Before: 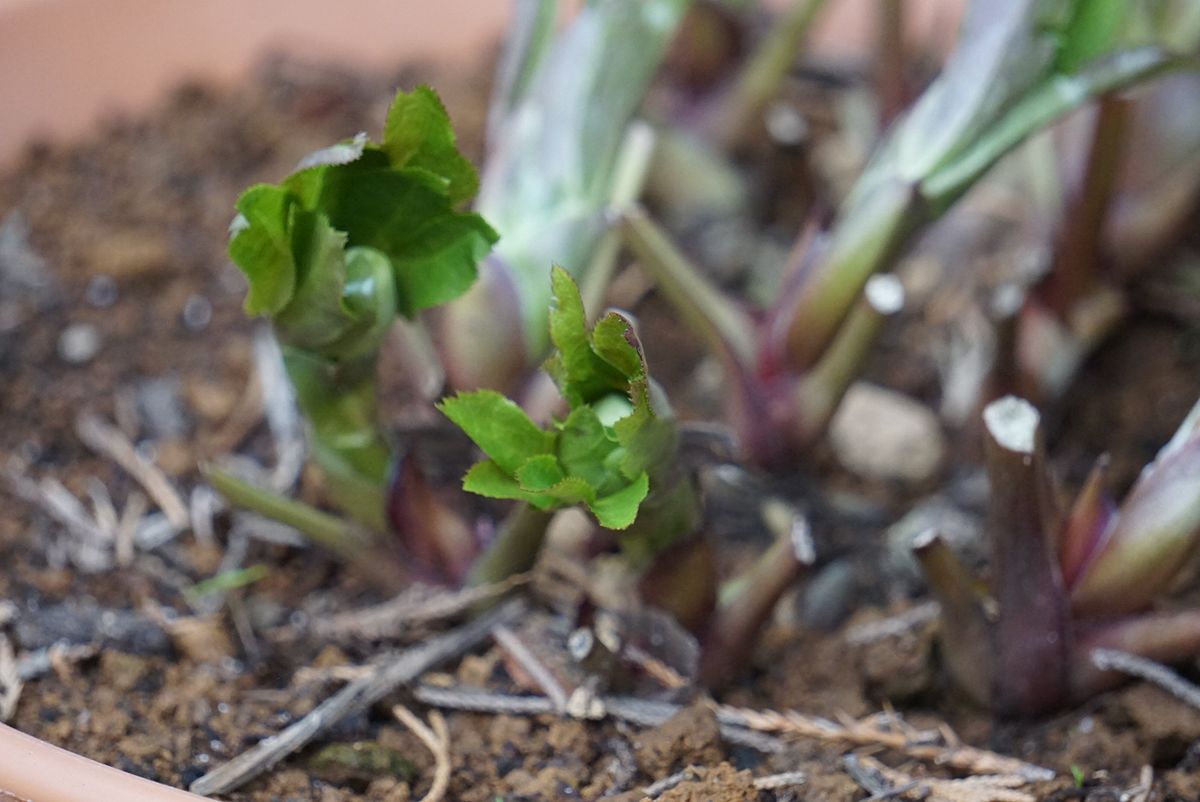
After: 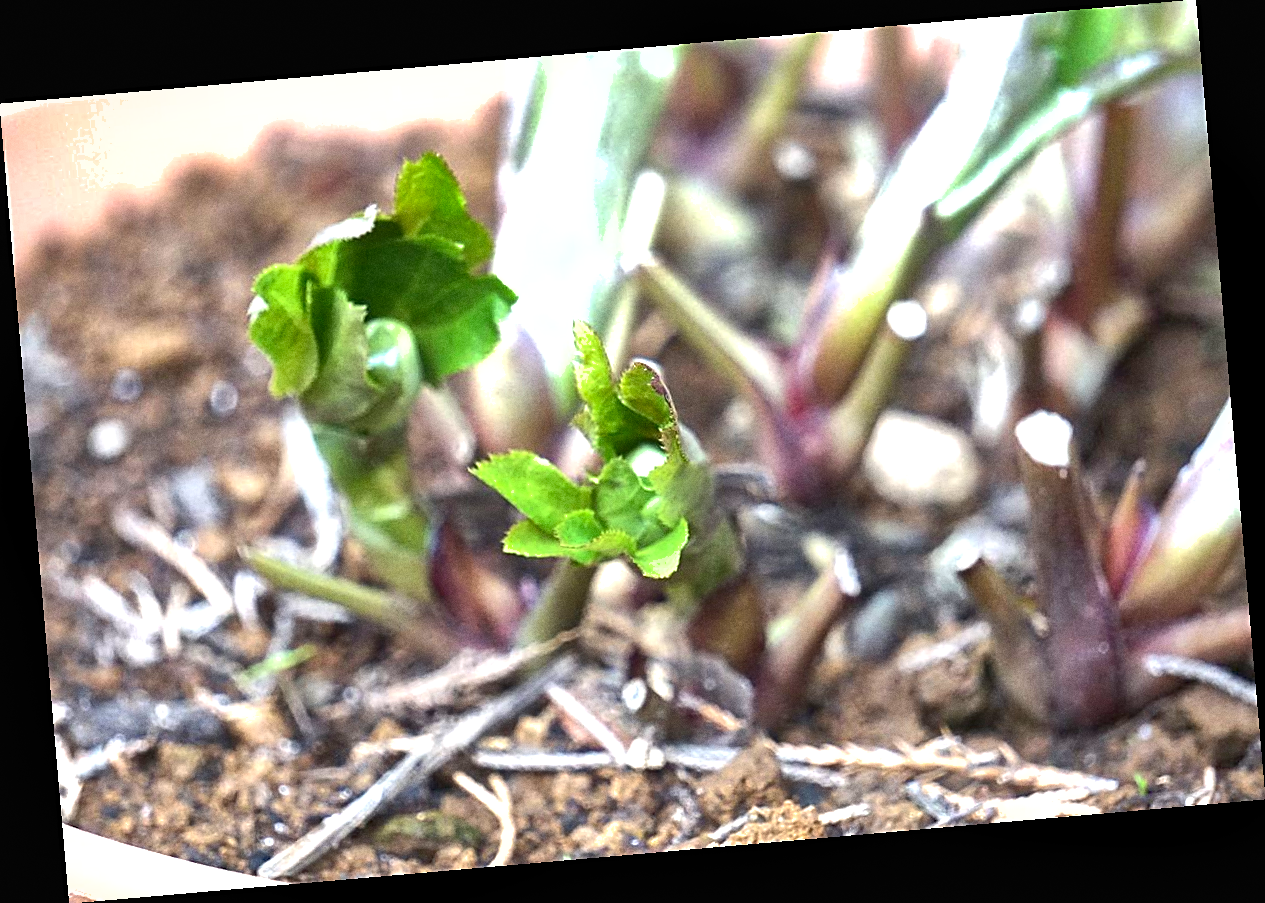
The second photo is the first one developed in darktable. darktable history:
grain: coarseness 0.47 ISO
rotate and perspective: rotation -4.98°, automatic cropping off
local contrast: mode bilateral grid, contrast 20, coarseness 50, detail 179%, midtone range 0.2
exposure: black level correction 0, exposure 1.5 EV, compensate exposure bias true, compensate highlight preservation false
sharpen: on, module defaults
shadows and highlights: on, module defaults
